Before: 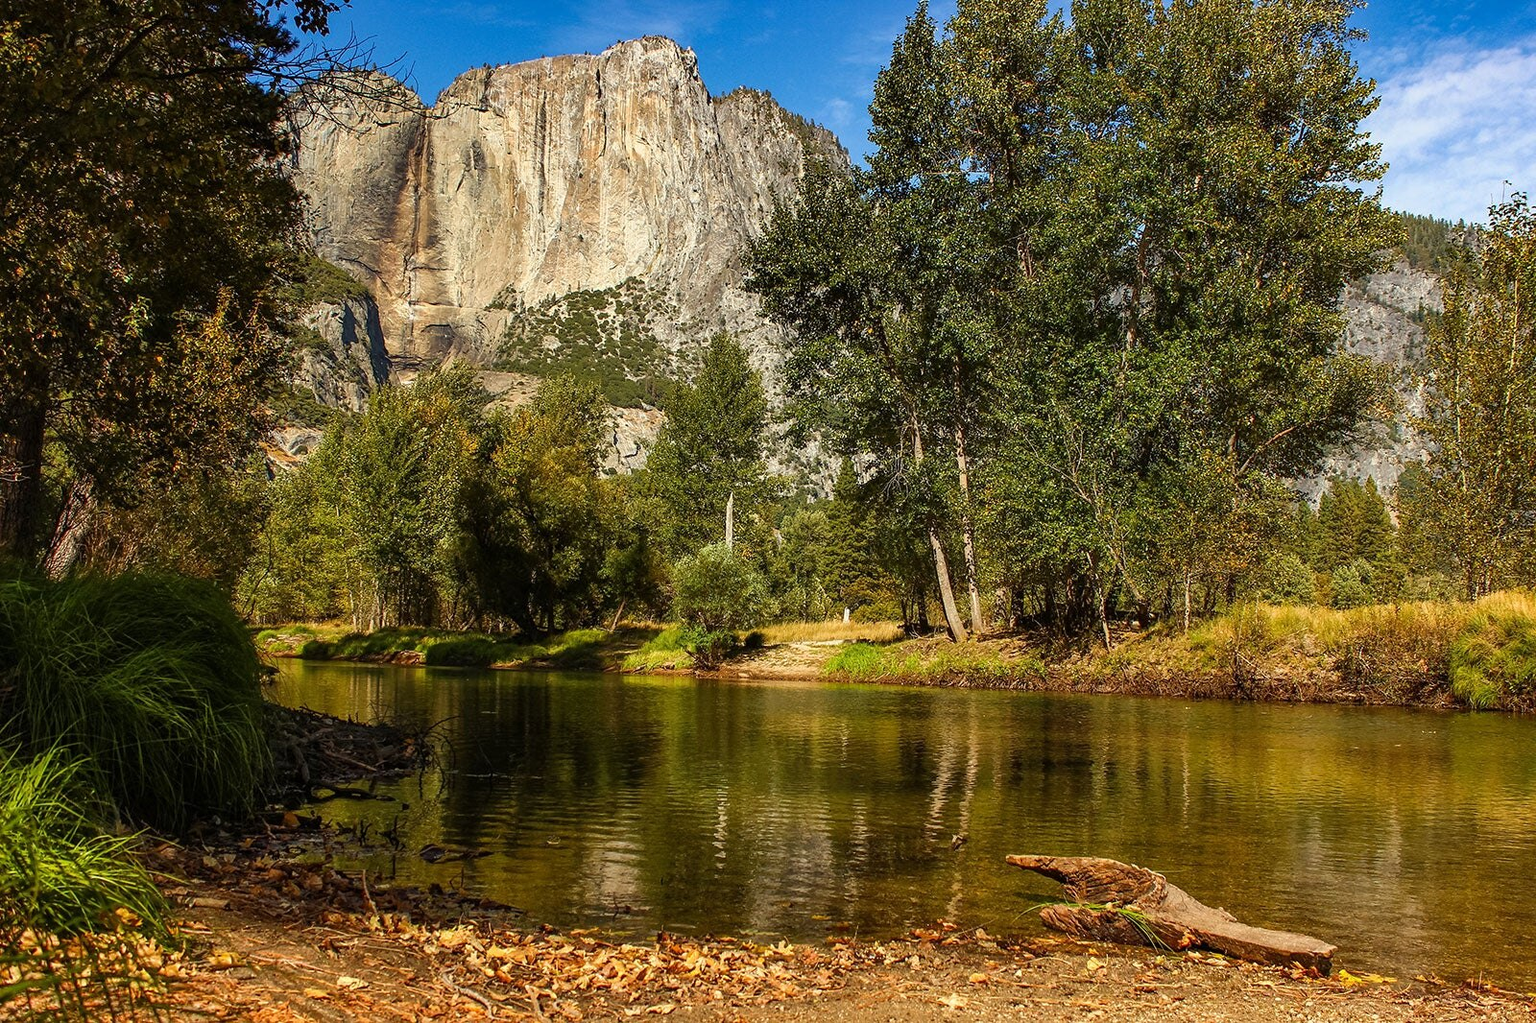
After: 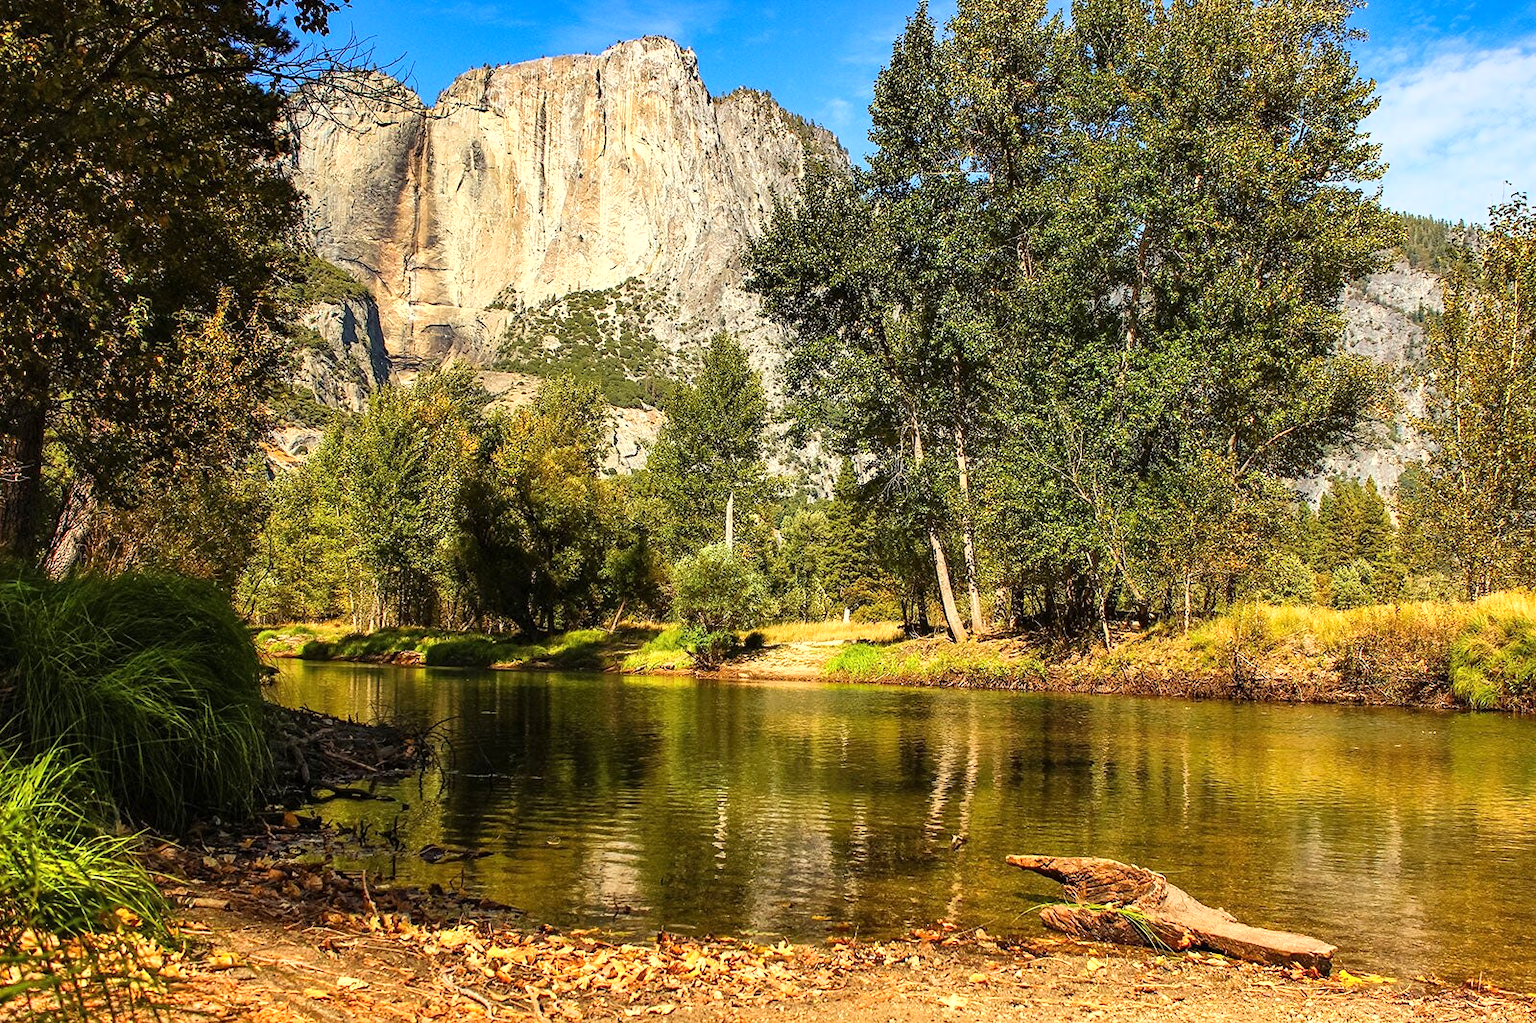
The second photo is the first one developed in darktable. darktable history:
tone curve: curves: ch0 [(0, 0) (0.55, 0.716) (0.841, 0.969)]
